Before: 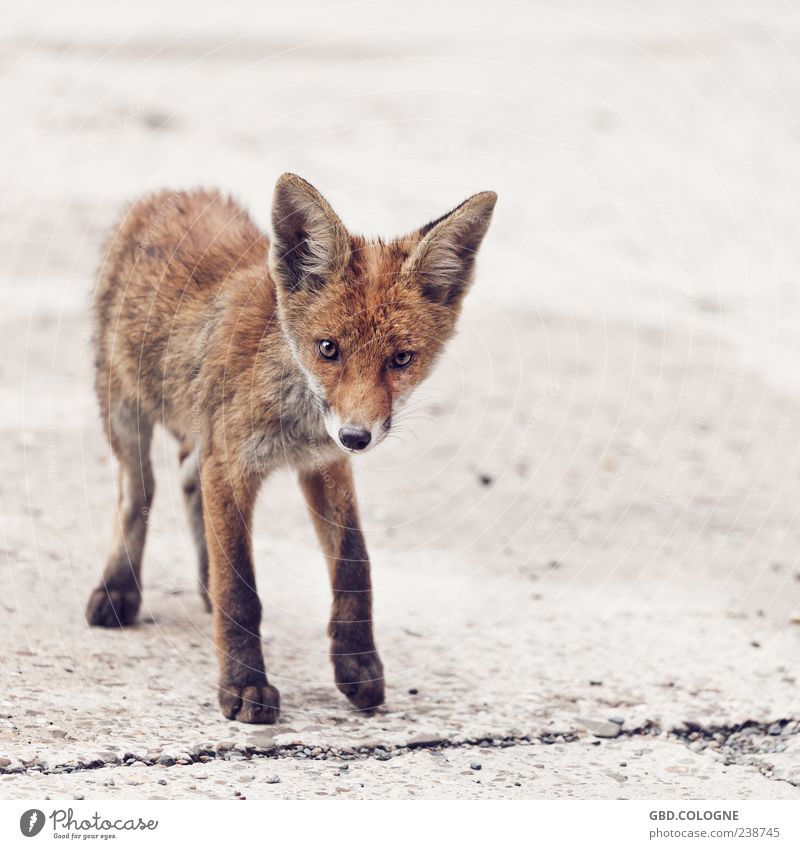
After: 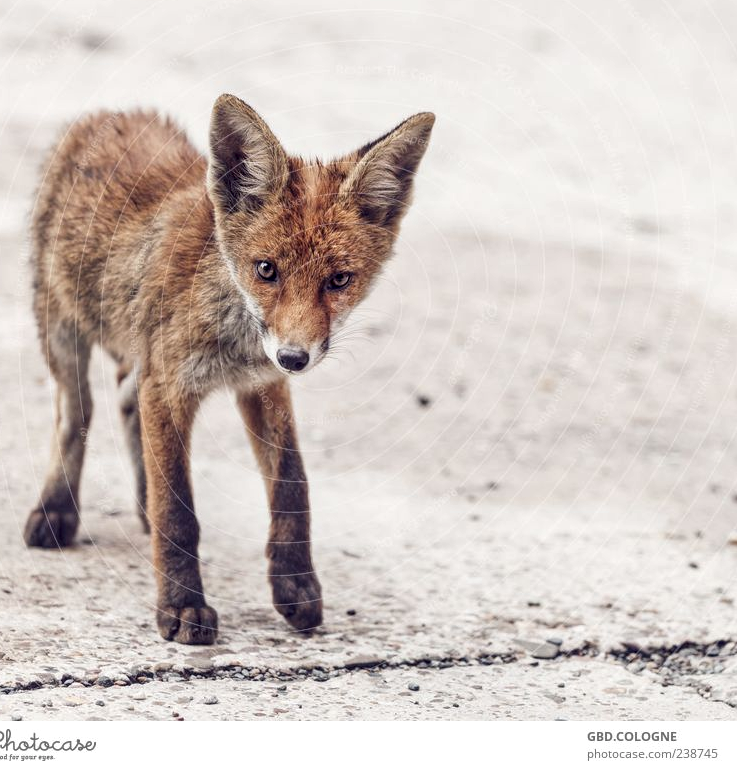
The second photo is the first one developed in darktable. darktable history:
crop and rotate: left 7.87%, top 9.31%
local contrast: detail 130%
